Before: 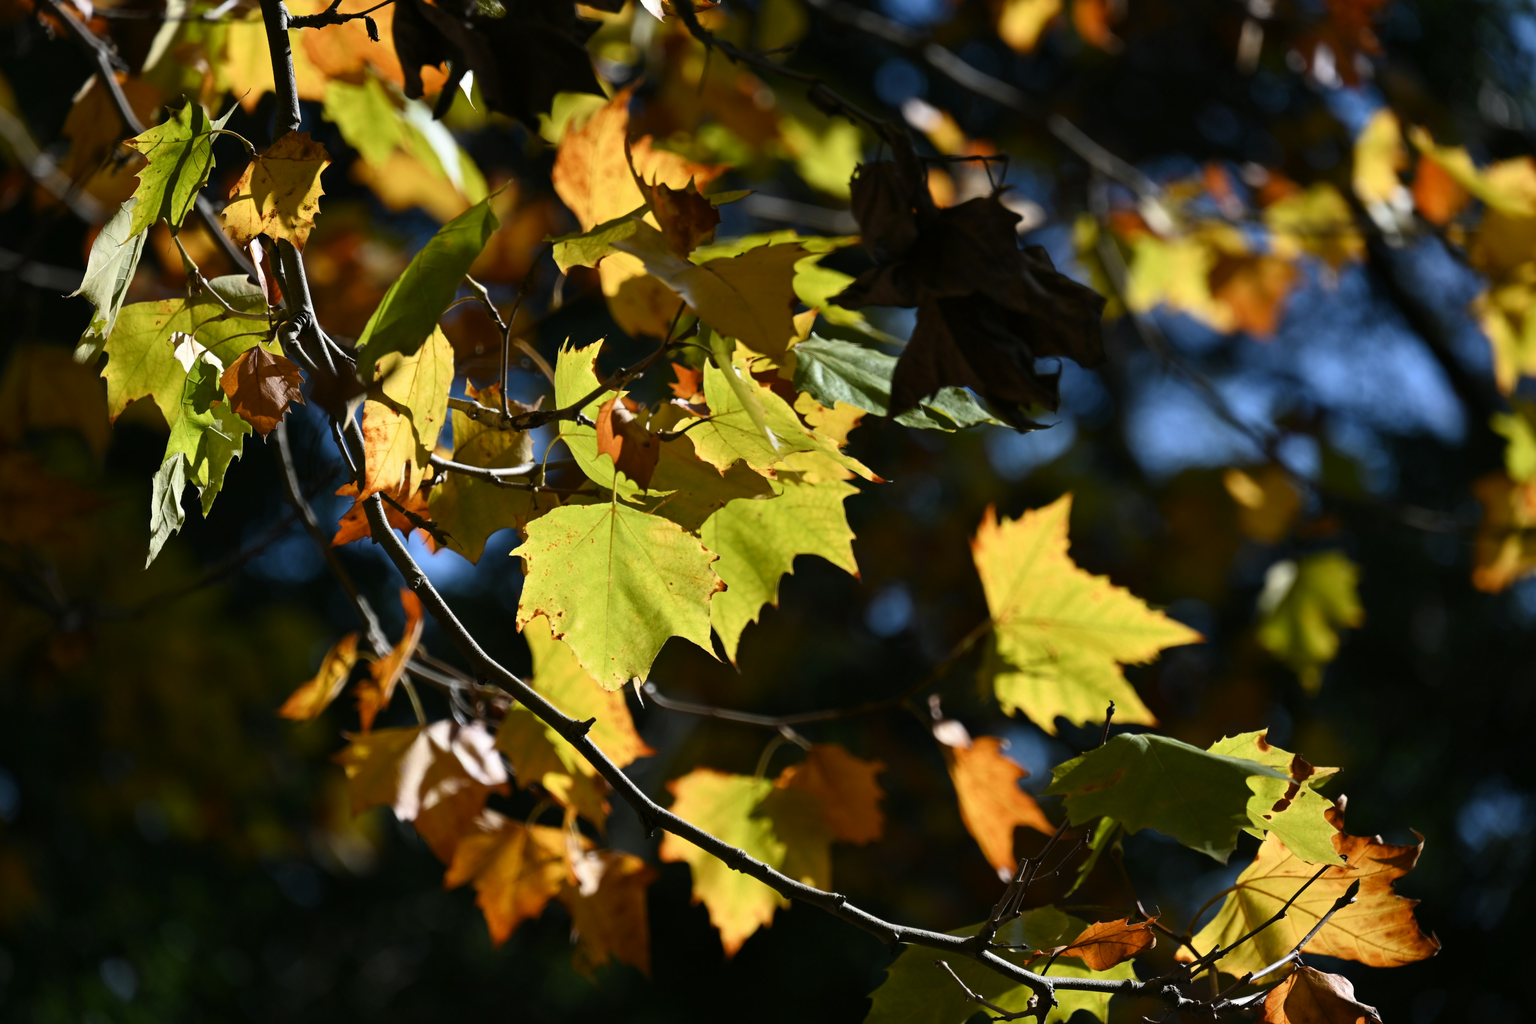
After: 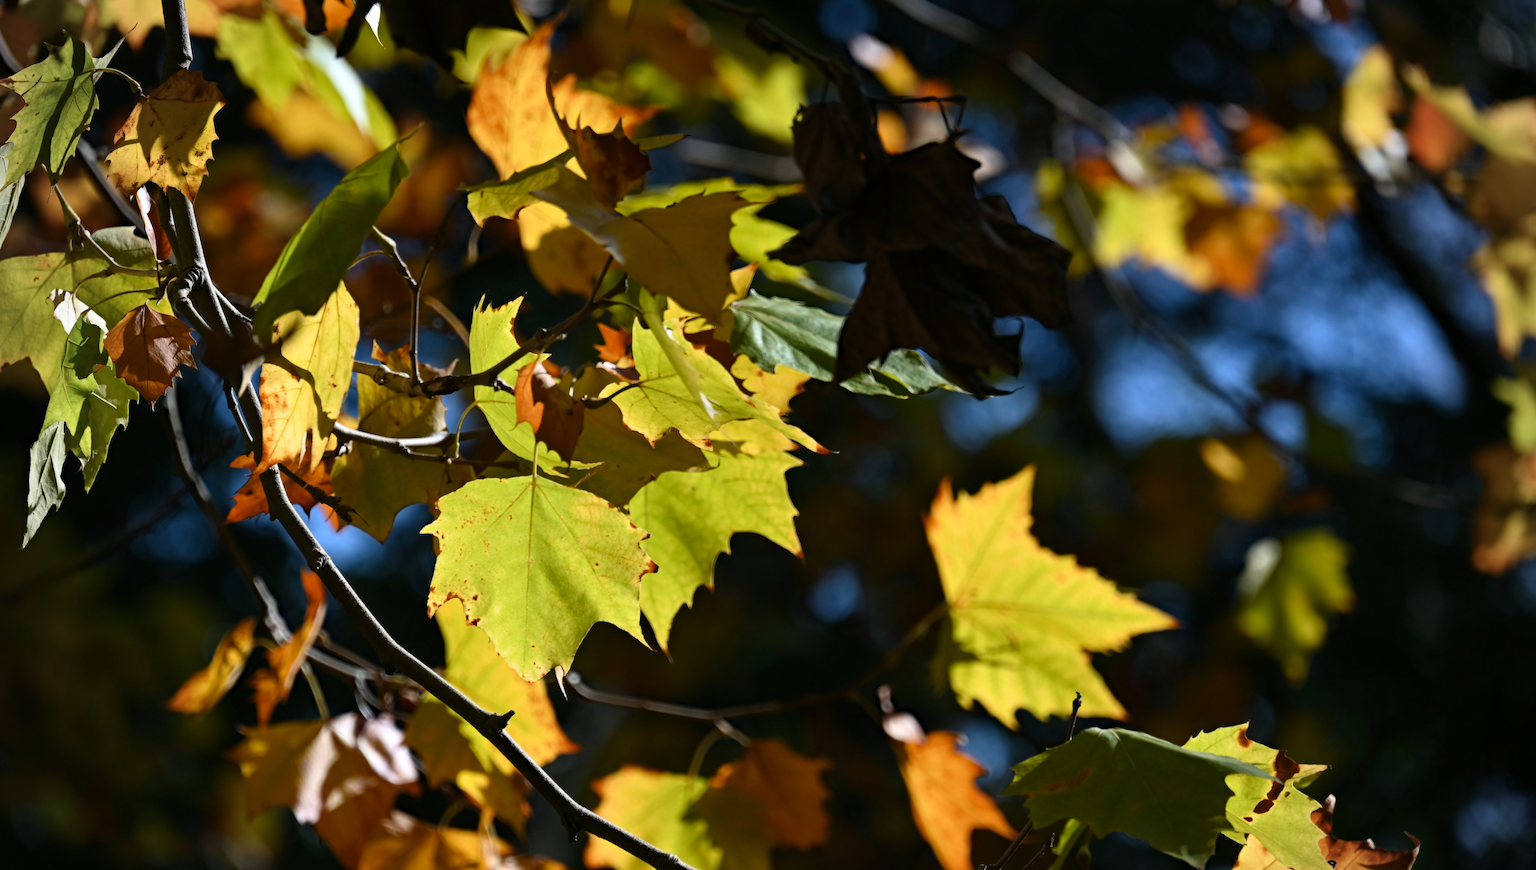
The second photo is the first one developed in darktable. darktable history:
crop: left 8.155%, top 6.611%, bottom 15.385%
haze removal: compatibility mode true, adaptive false
vignetting: fall-off radius 60.92%
